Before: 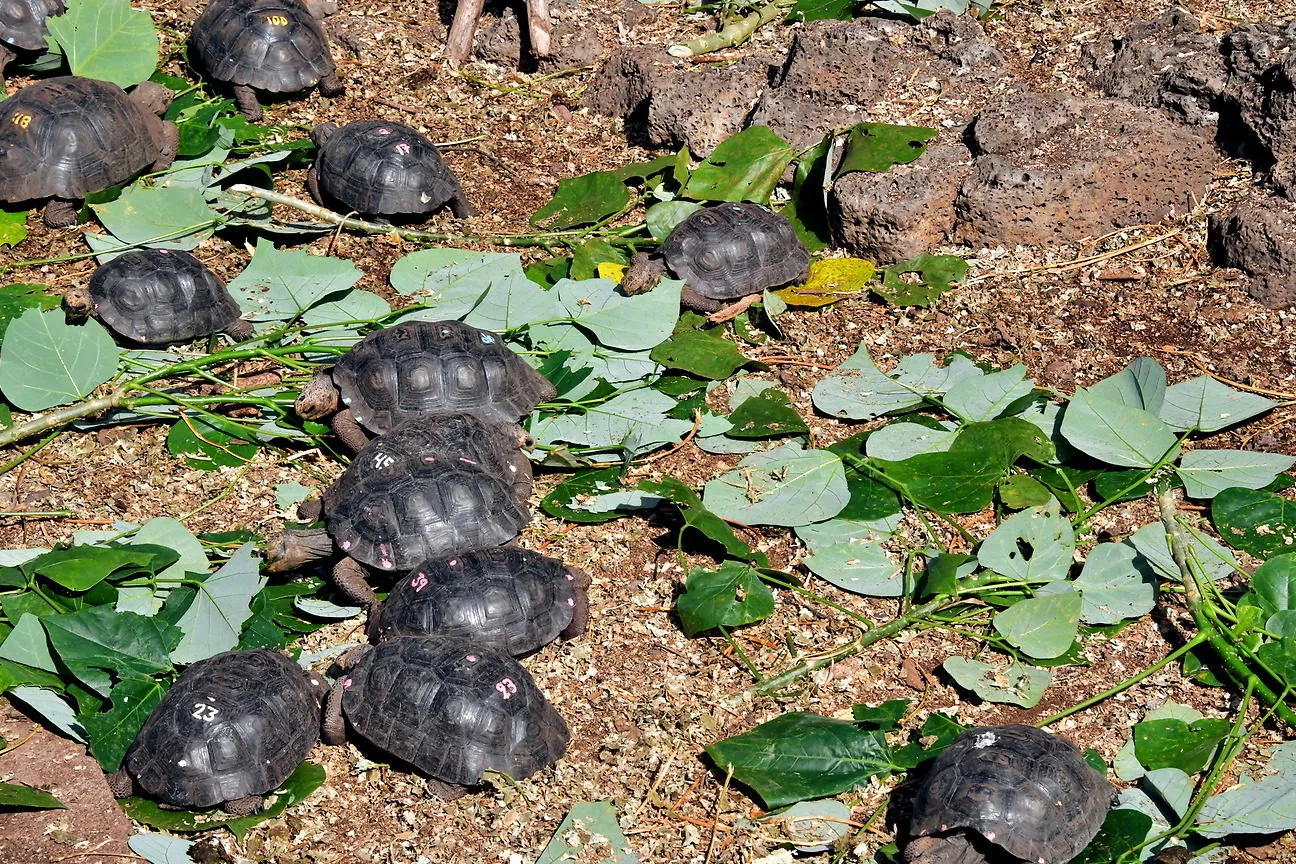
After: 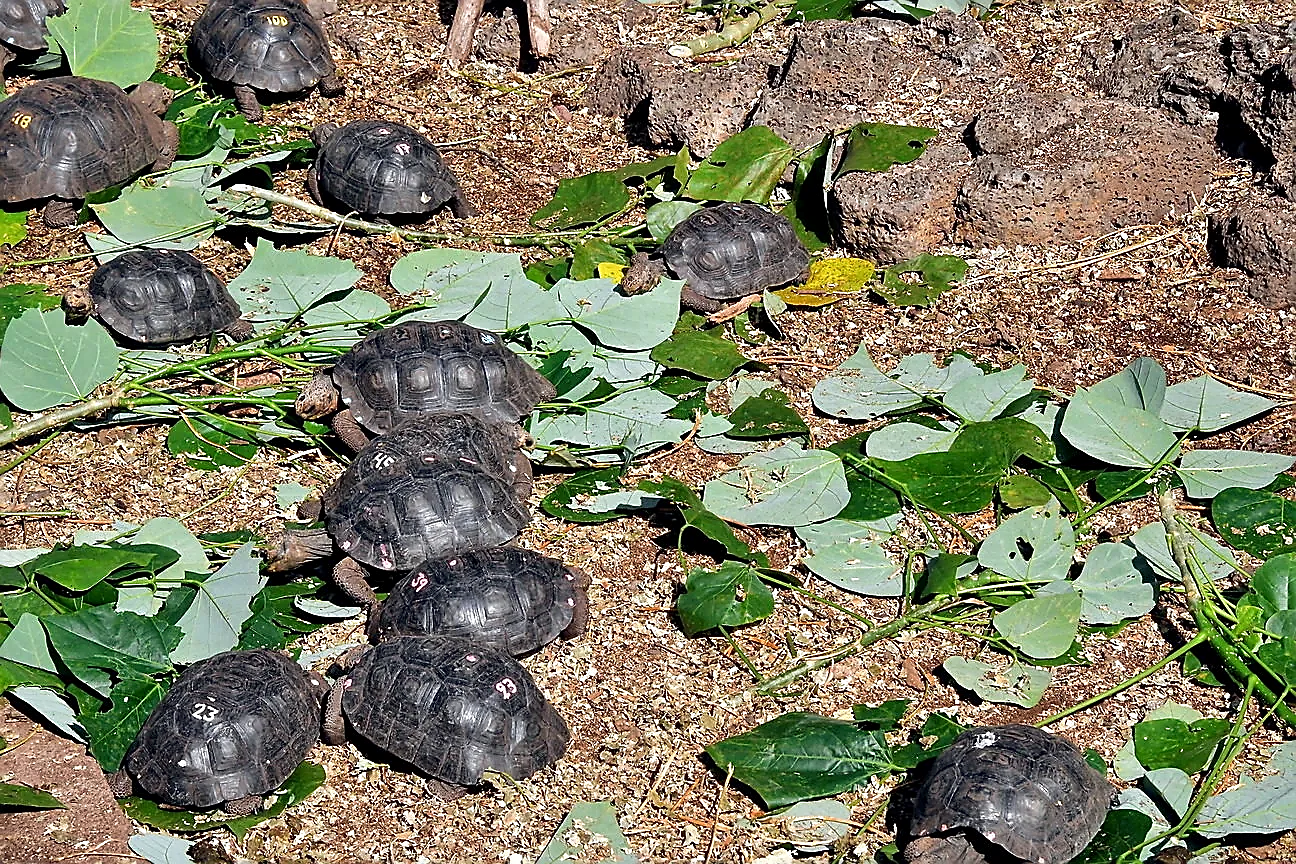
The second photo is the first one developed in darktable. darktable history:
sharpen: radius 1.4, amount 1.25, threshold 0.7
local contrast: mode bilateral grid, contrast 20, coarseness 50, detail 120%, midtone range 0.2
